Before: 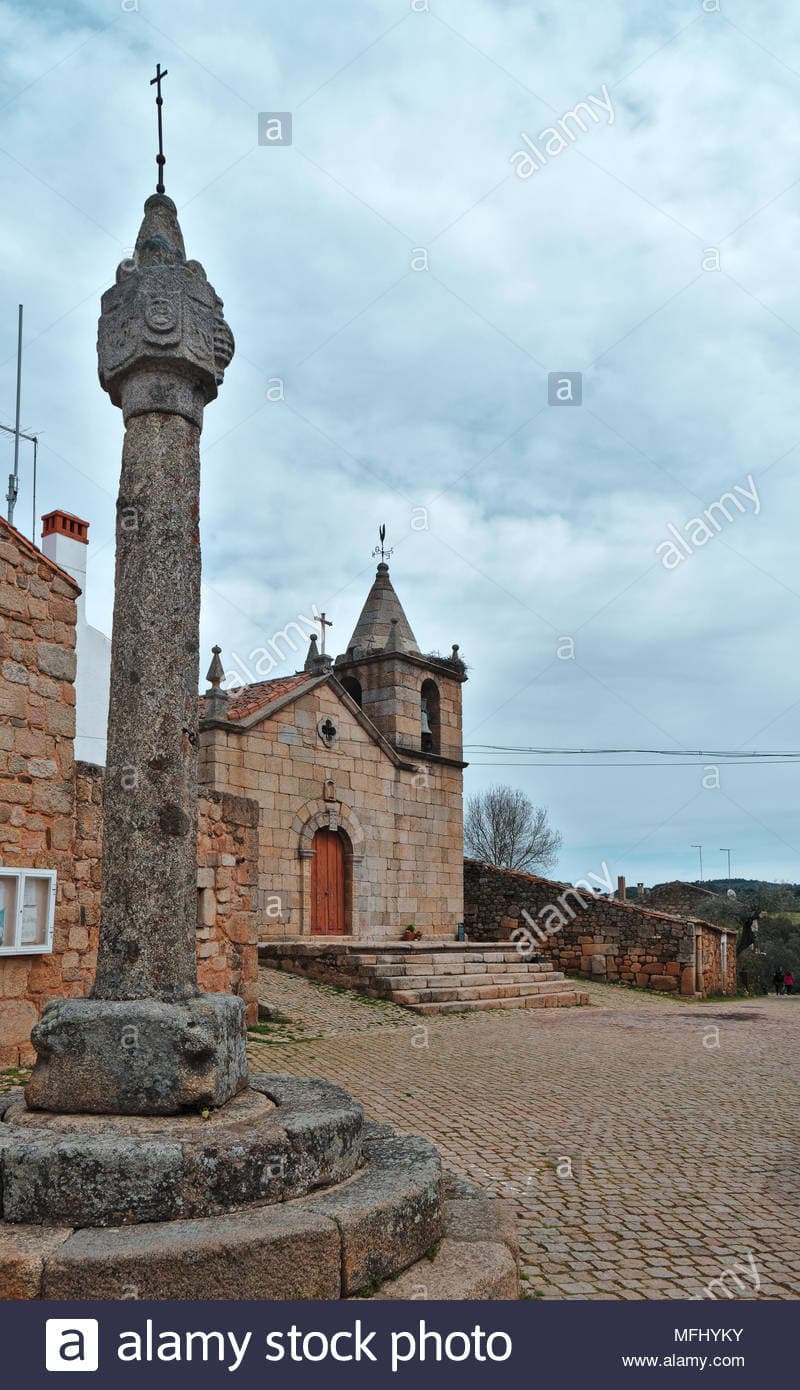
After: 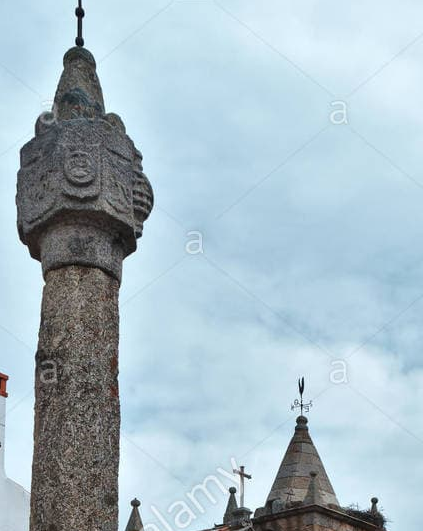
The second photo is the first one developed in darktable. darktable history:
crop: left 10.223%, top 10.612%, right 36.056%, bottom 51.141%
